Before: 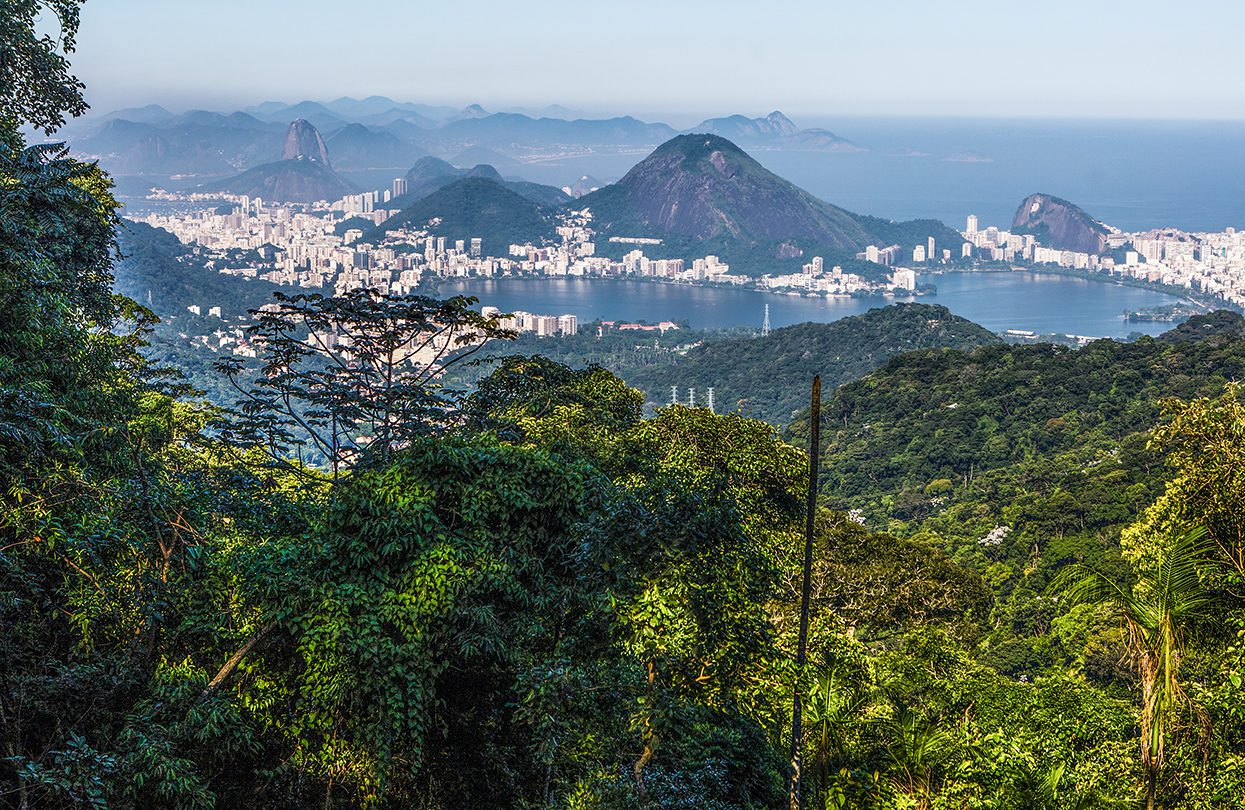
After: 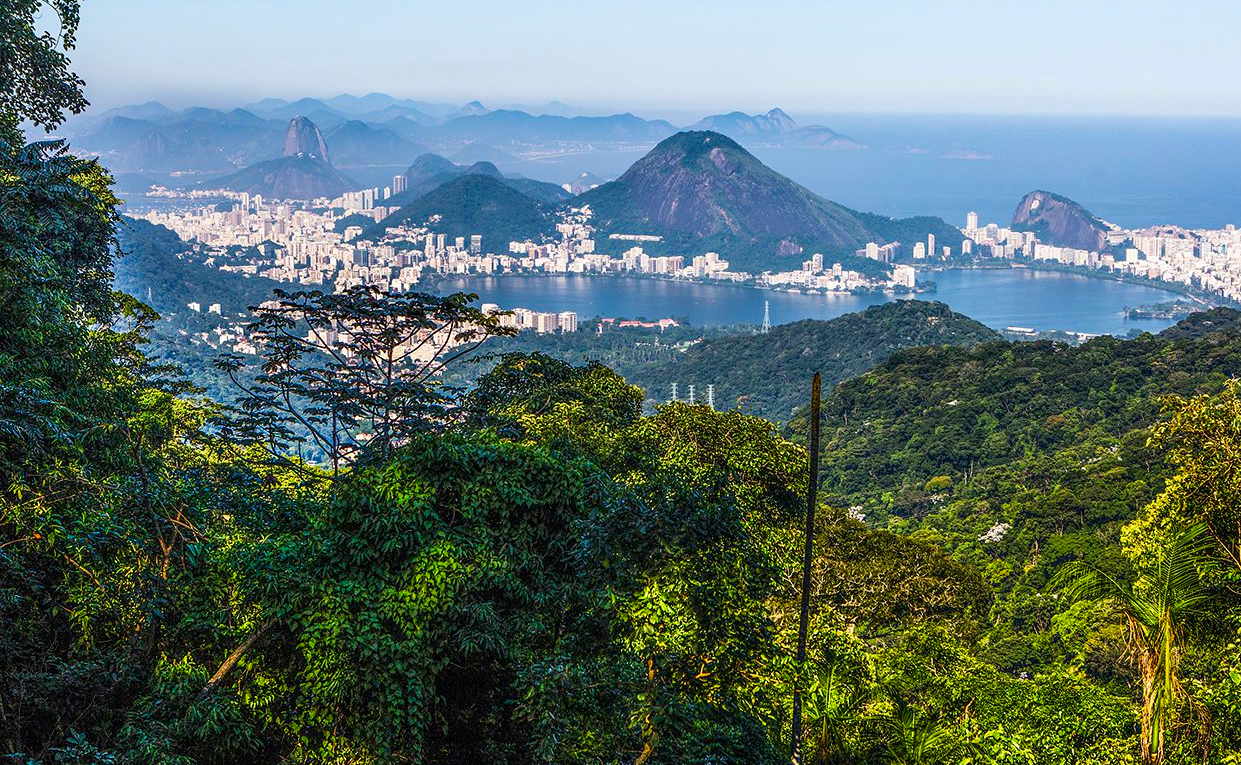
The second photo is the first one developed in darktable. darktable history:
crop: top 0.448%, right 0.264%, bottom 5.045%
contrast brightness saturation: contrast 0.09, saturation 0.28
